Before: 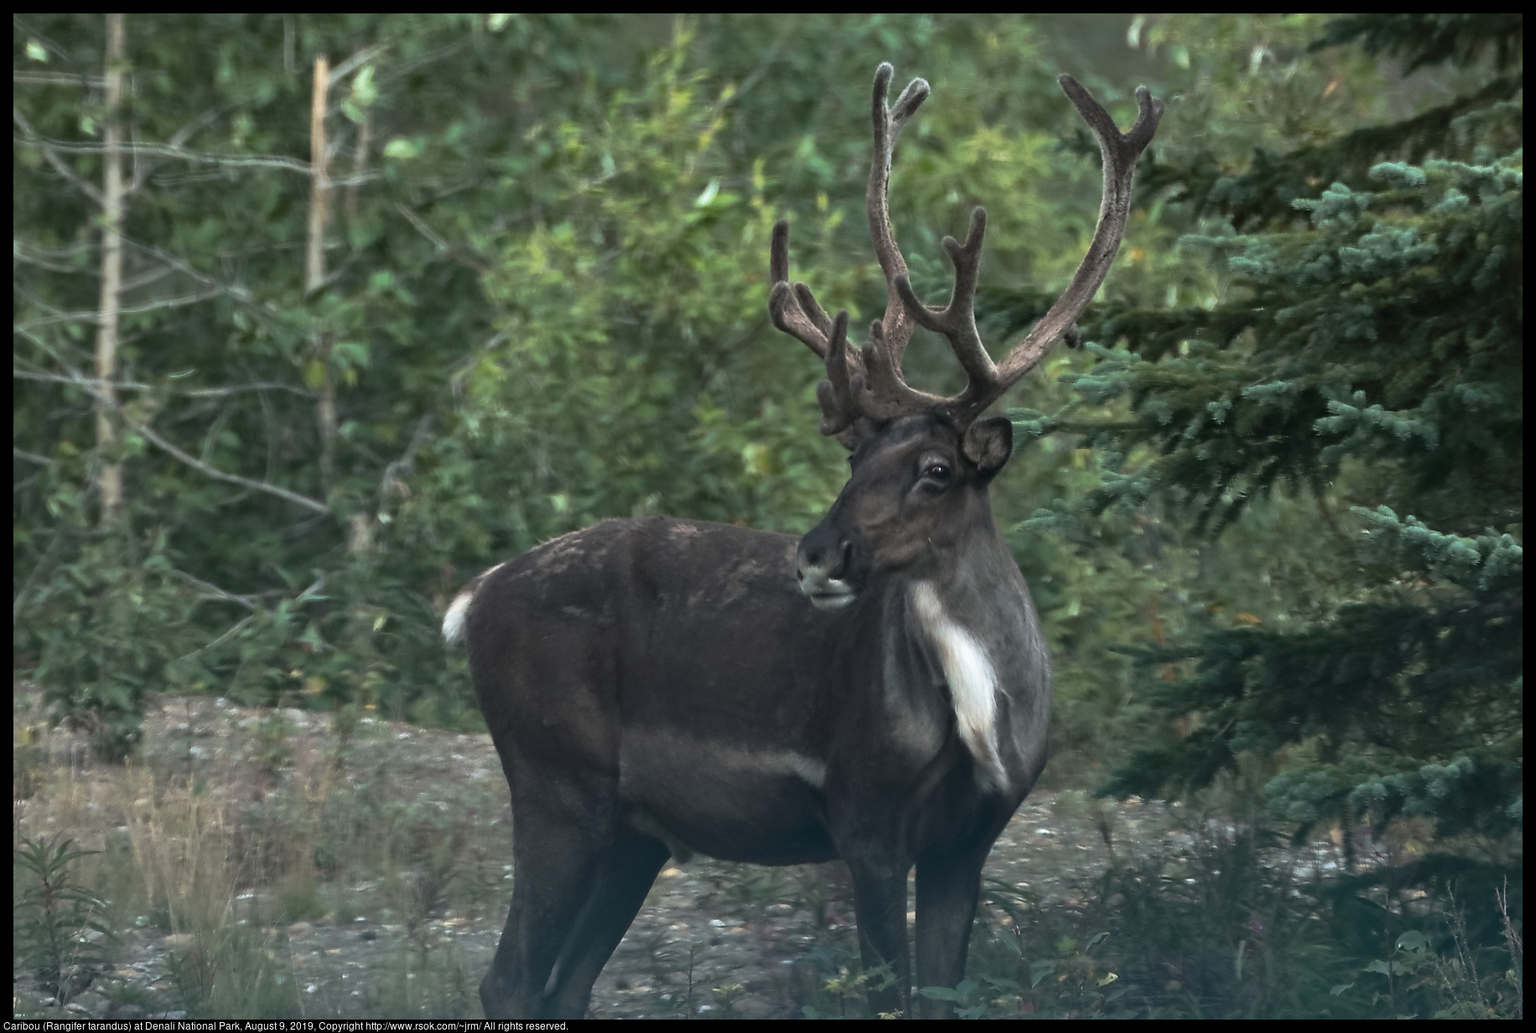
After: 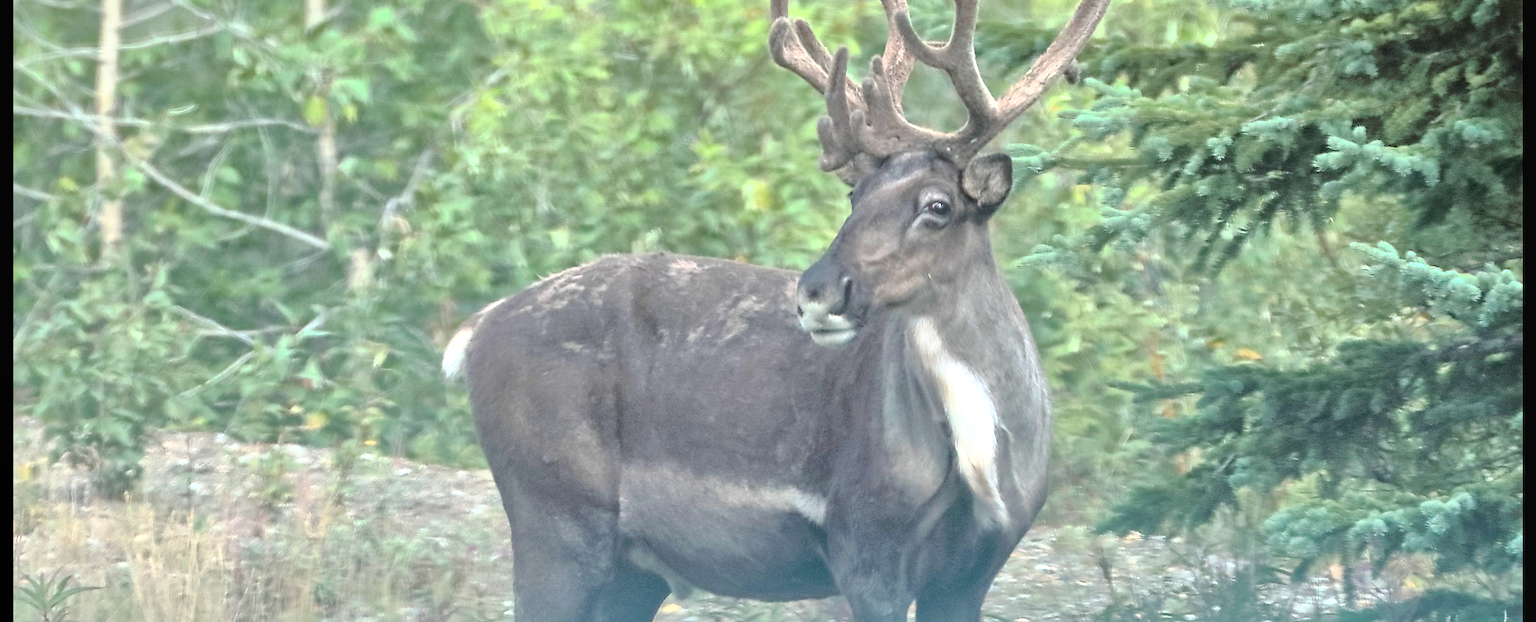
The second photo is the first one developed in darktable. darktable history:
base curve: curves: ch0 [(0, 0) (0.028, 0.03) (0.121, 0.232) (0.46, 0.748) (0.859, 0.968) (1, 1)]
crop and rotate: top 25.643%, bottom 14.022%
local contrast: mode bilateral grid, contrast 20, coarseness 50, detail 128%, midtone range 0.2
exposure: black level correction 0, exposure 0.691 EV, compensate exposure bias true, compensate highlight preservation false
contrast equalizer: y [[0.439, 0.44, 0.442, 0.457, 0.493, 0.498], [0.5 ×6], [0.5 ×6], [0 ×6], [0 ×6]]
tone equalizer: -7 EV 0.153 EV, -6 EV 0.571 EV, -5 EV 1.15 EV, -4 EV 1.37 EV, -3 EV 1.18 EV, -2 EV 0.6 EV, -1 EV 0.165 EV
